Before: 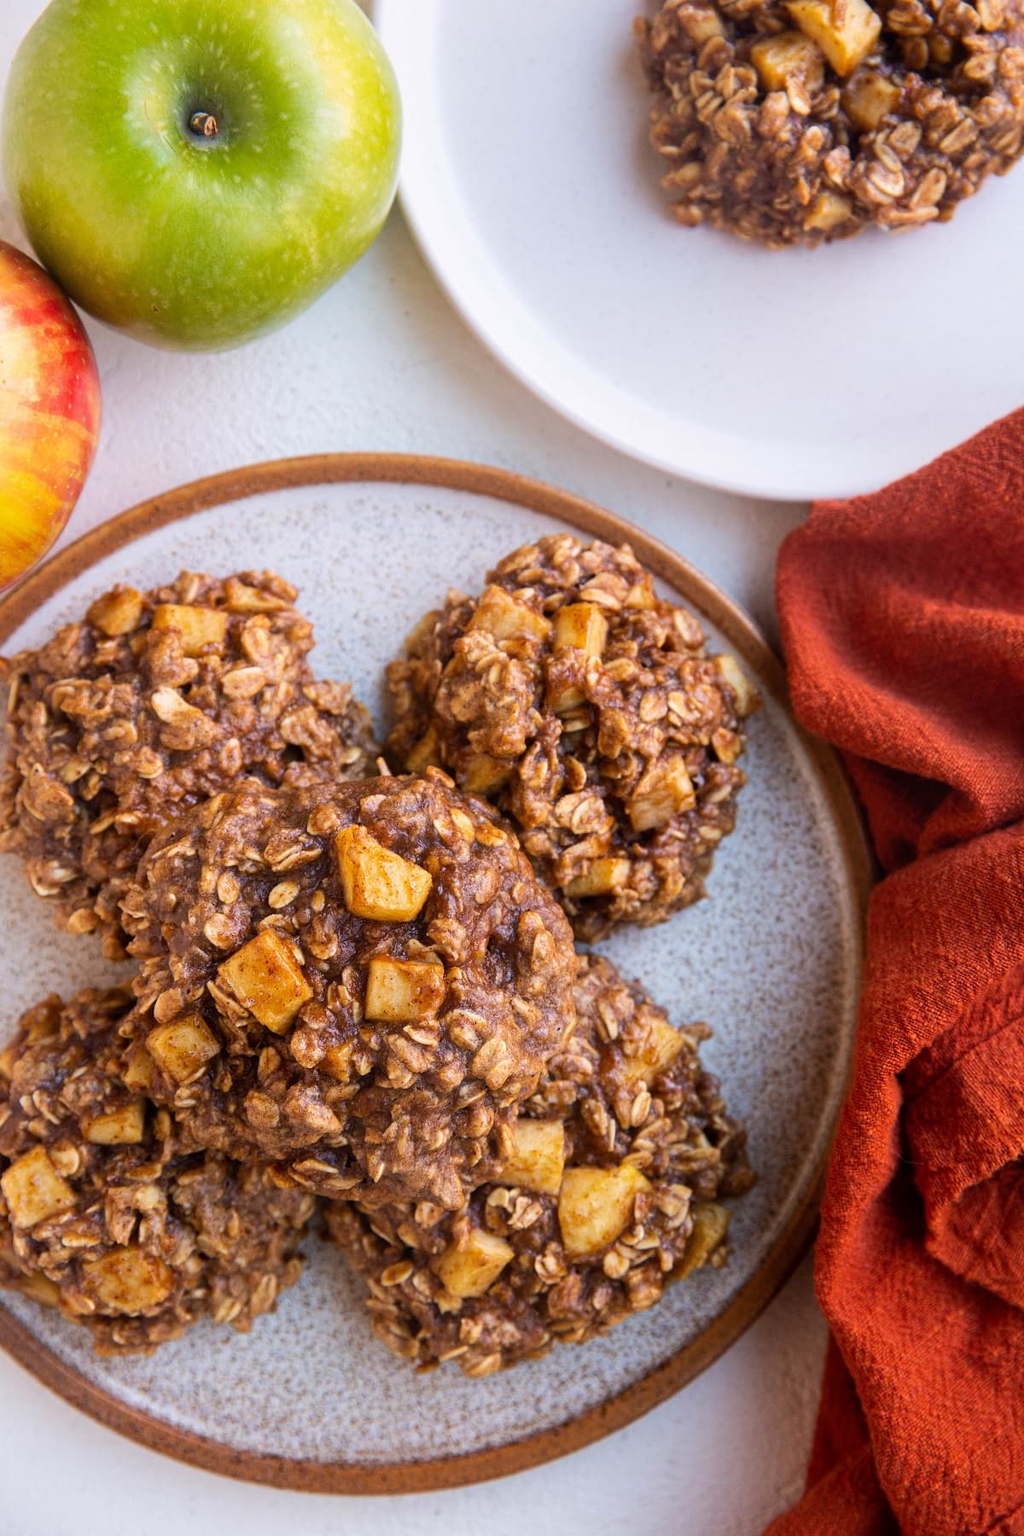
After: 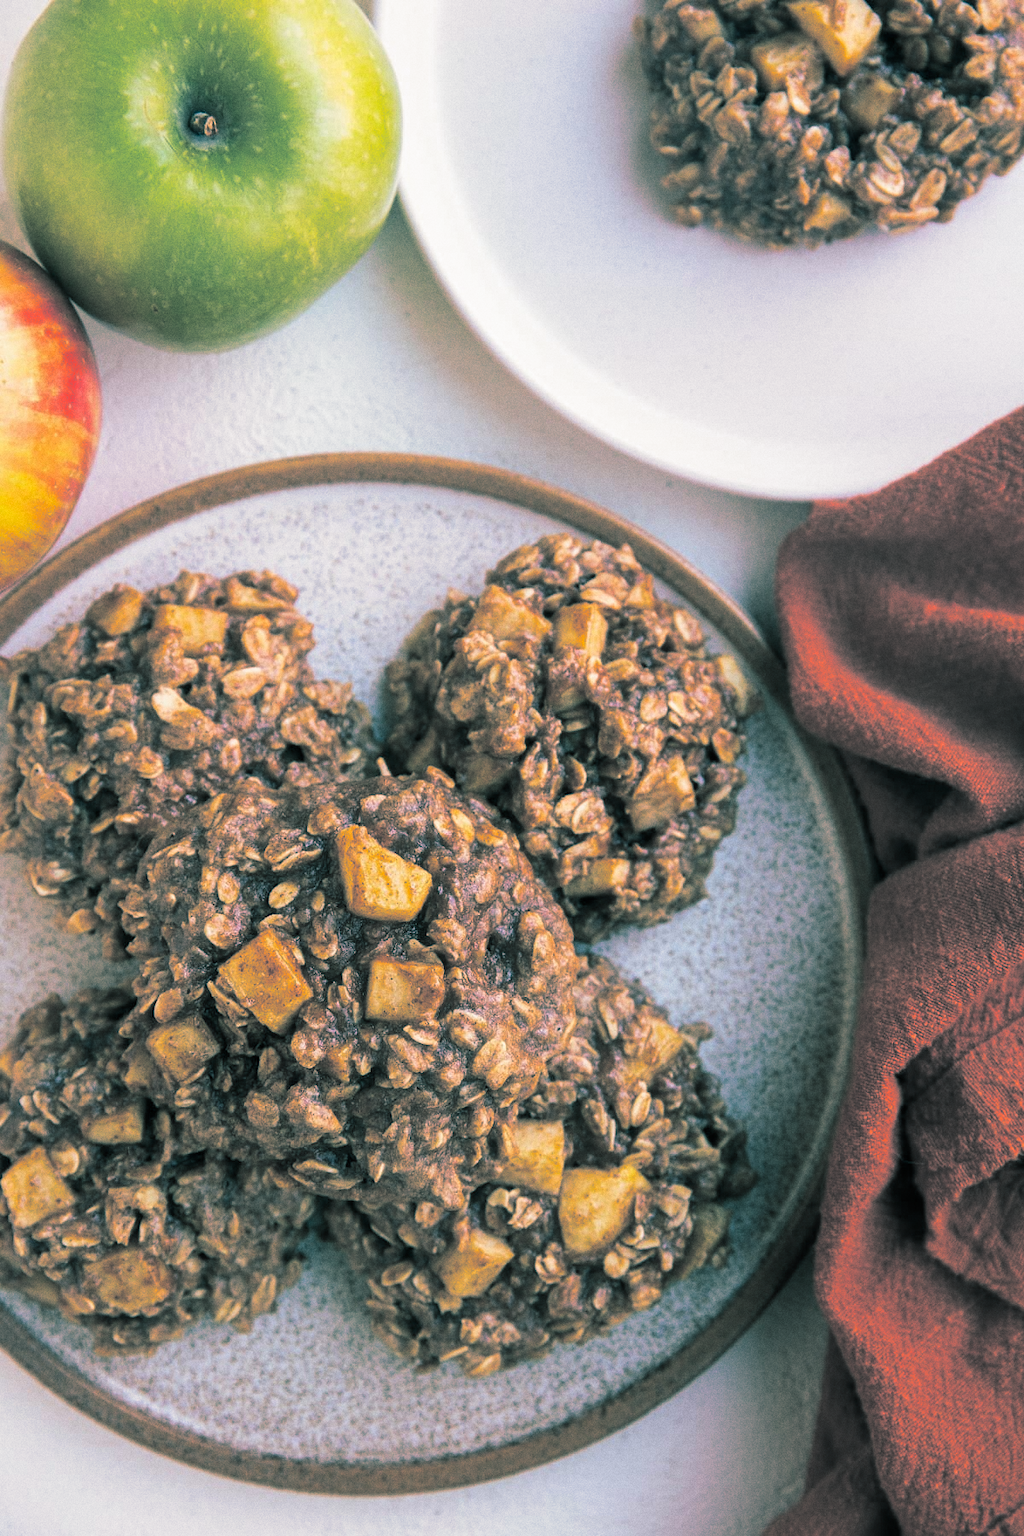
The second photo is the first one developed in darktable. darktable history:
split-toning: shadows › hue 186.43°, highlights › hue 49.29°, compress 30.29%
grain: coarseness 7.08 ISO, strength 21.67%, mid-tones bias 59.58%
